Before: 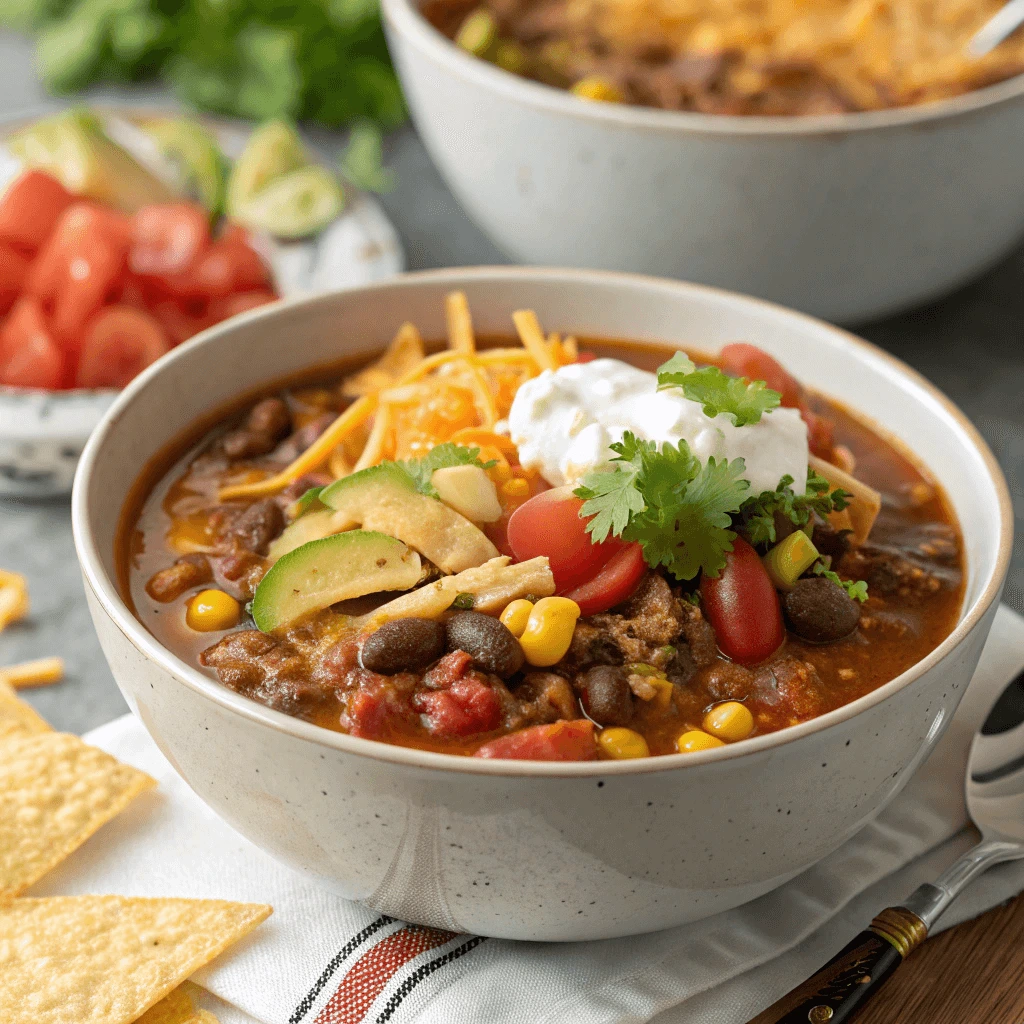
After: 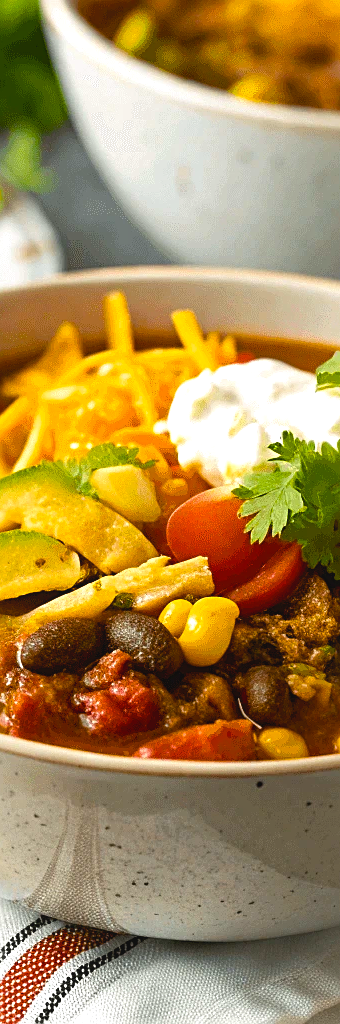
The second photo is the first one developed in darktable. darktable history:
sharpen: on, module defaults
color balance rgb: linear chroma grading › global chroma 9%, perceptual saturation grading › global saturation 36%, perceptual saturation grading › shadows 35%, perceptual brilliance grading › global brilliance 15%, perceptual brilliance grading › shadows -35%, global vibrance 15%
contrast brightness saturation: contrast -0.11
crop: left 33.36%, right 33.36%
local contrast: mode bilateral grid, contrast 20, coarseness 50, detail 120%, midtone range 0.2
